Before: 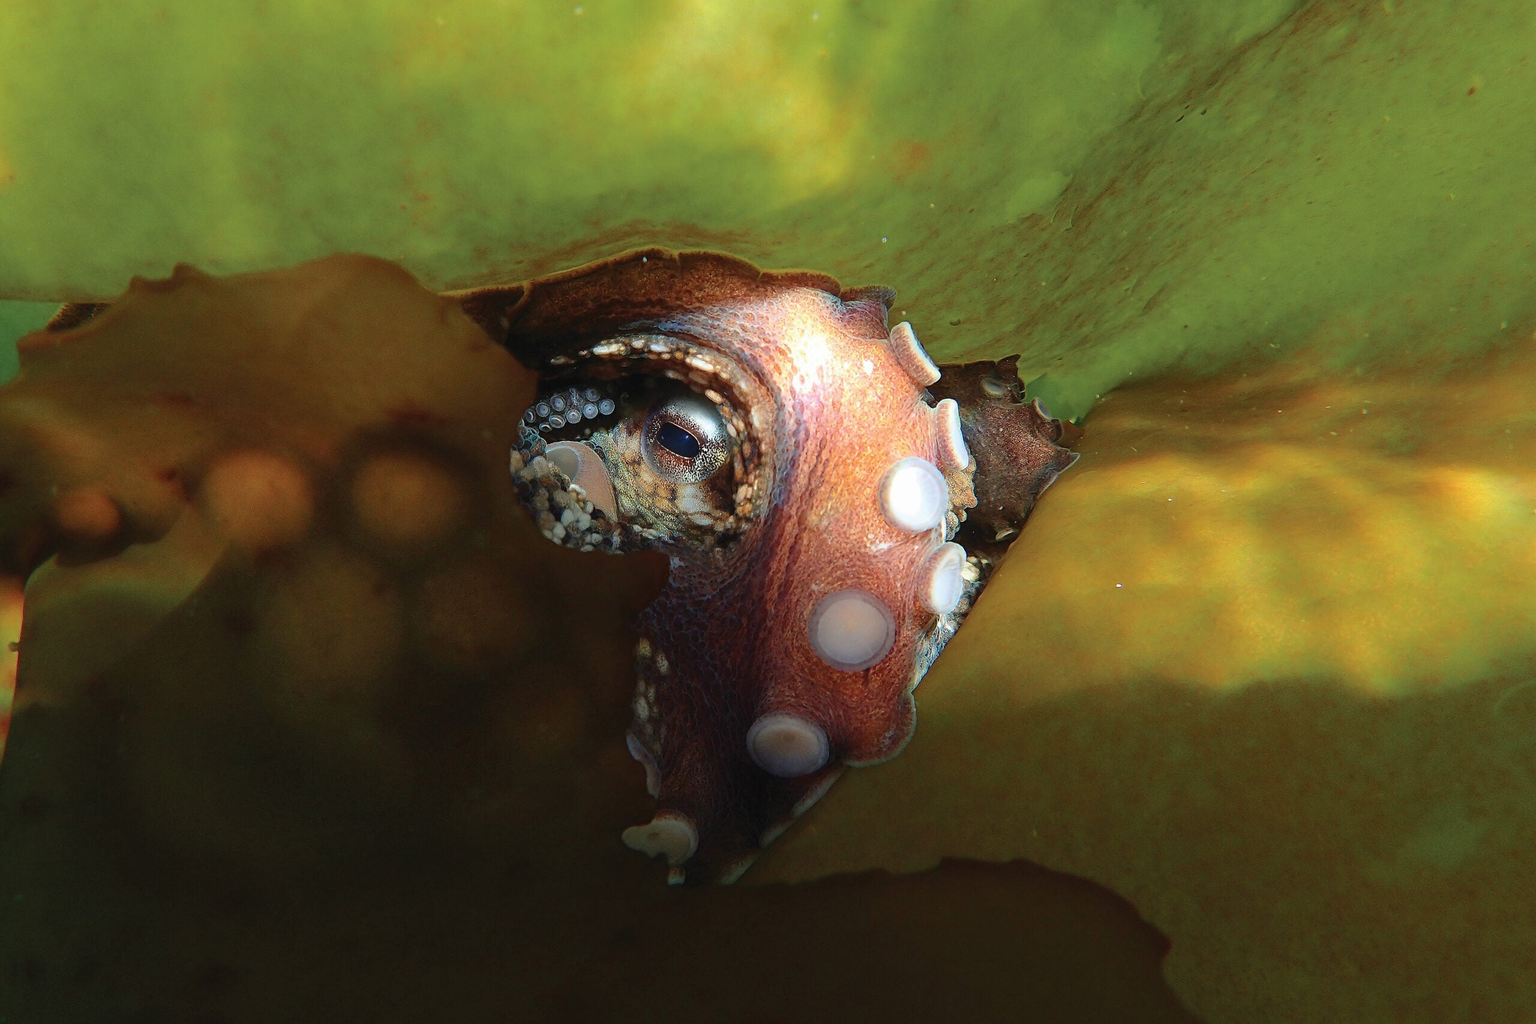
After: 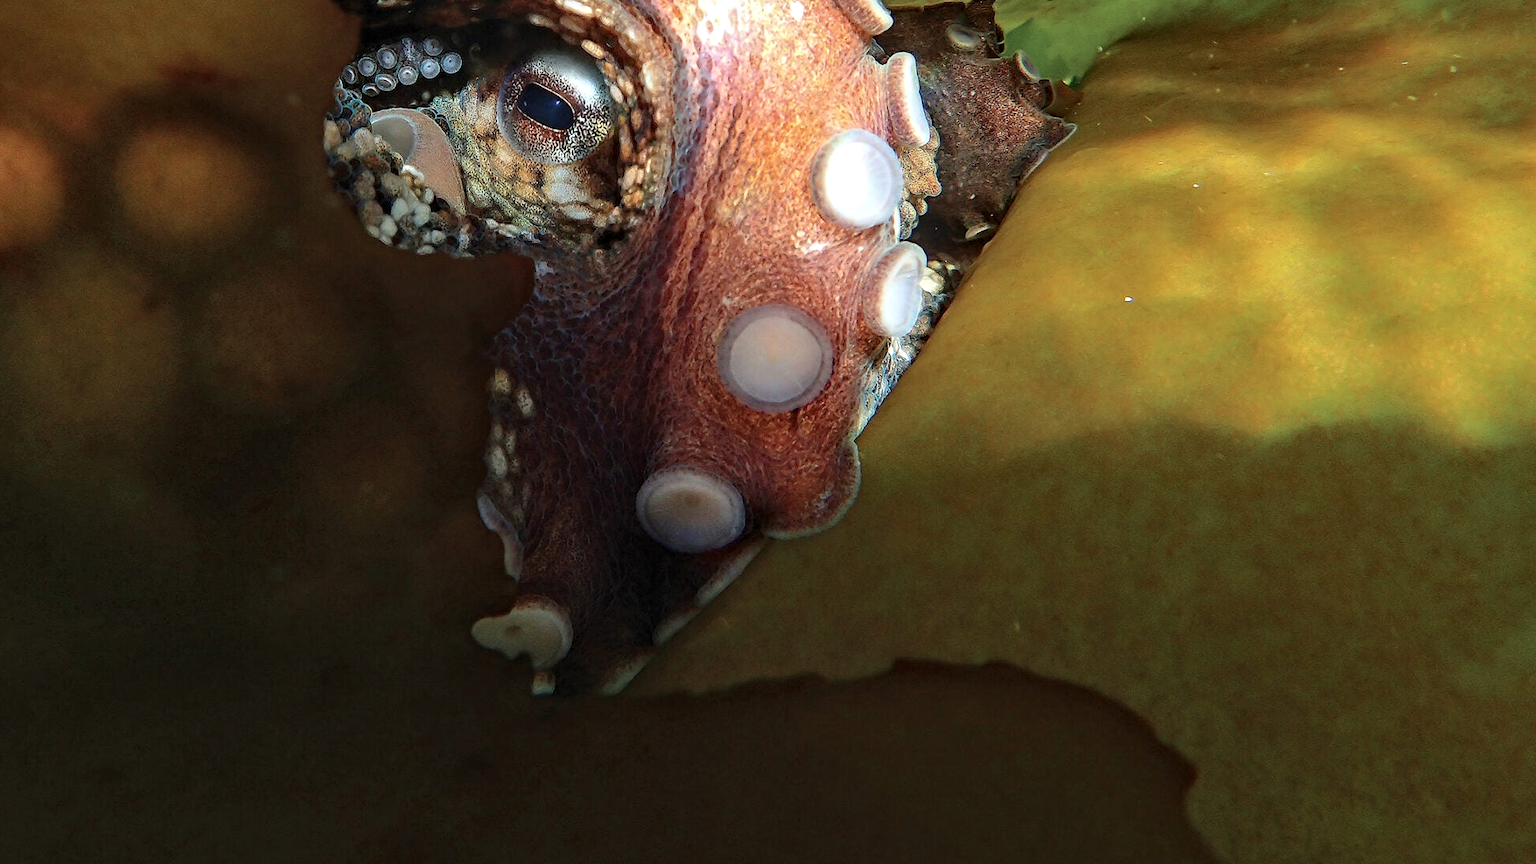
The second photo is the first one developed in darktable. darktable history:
contrast equalizer: y [[0.5, 0.5, 0.544, 0.569, 0.5, 0.5], [0.5 ×6], [0.5 ×6], [0 ×6], [0 ×6]]
local contrast: on, module defaults
crop and rotate: left 17.299%, top 35.115%, right 7.015%, bottom 1.024%
